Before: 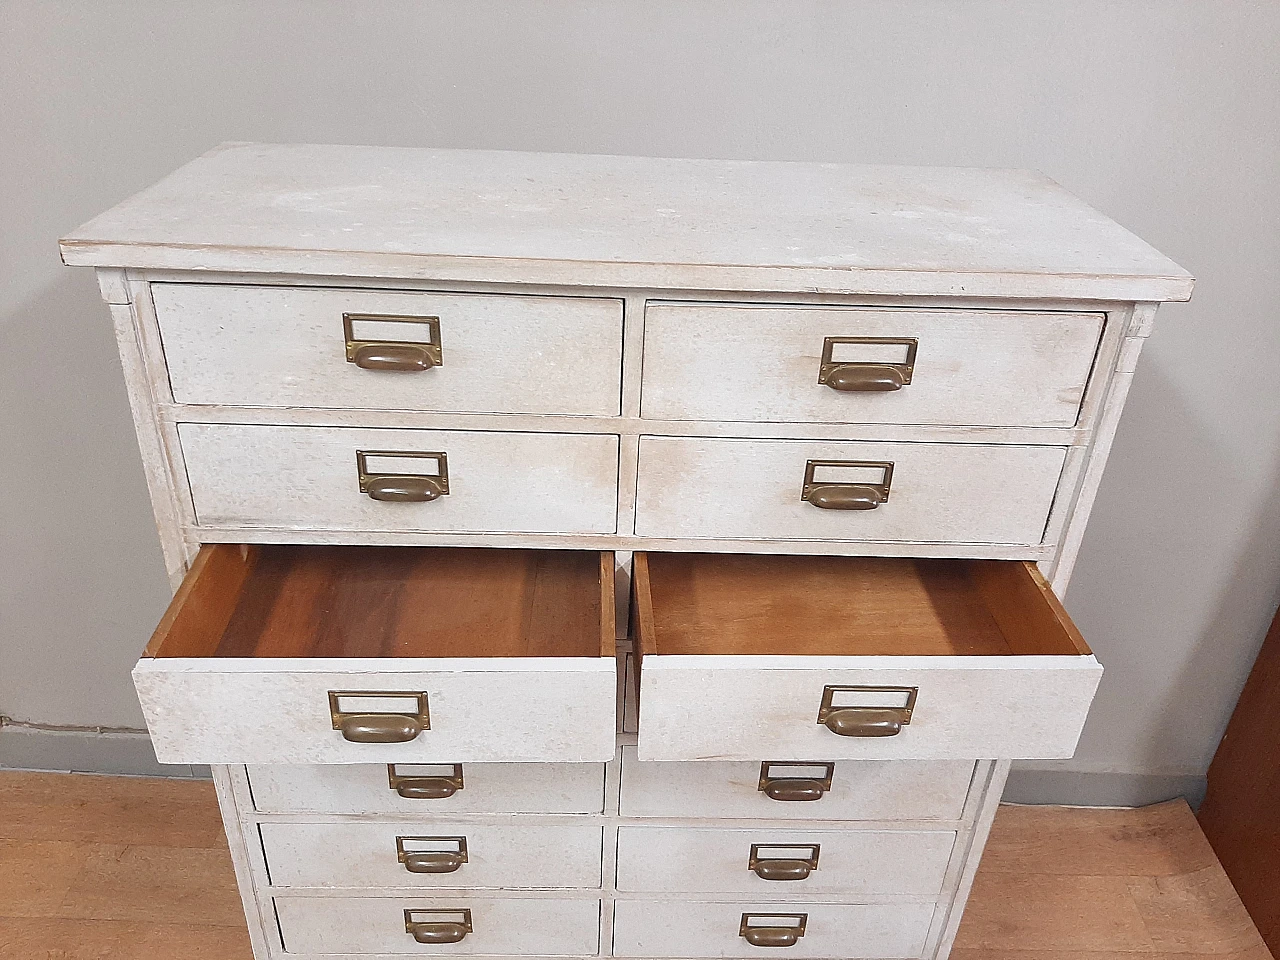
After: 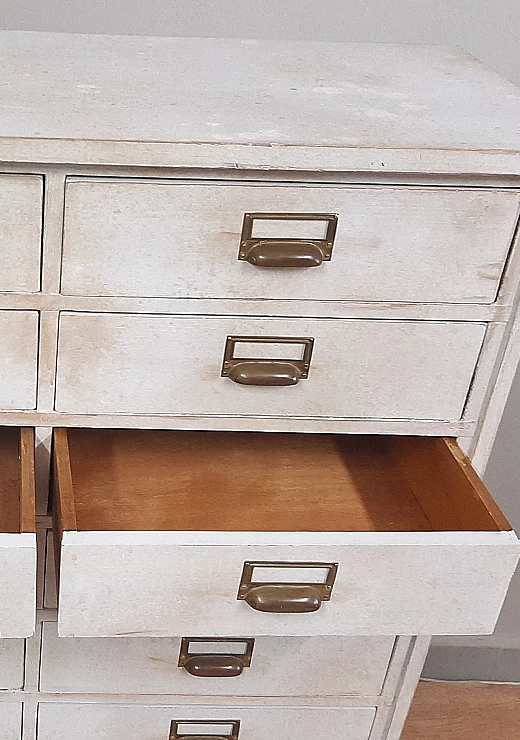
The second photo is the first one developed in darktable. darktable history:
base curve: preserve colors none
crop: left 45.374%, top 12.942%, right 13.954%, bottom 9.881%
shadows and highlights: shadows 31.66, highlights -32.92, soften with gaussian
